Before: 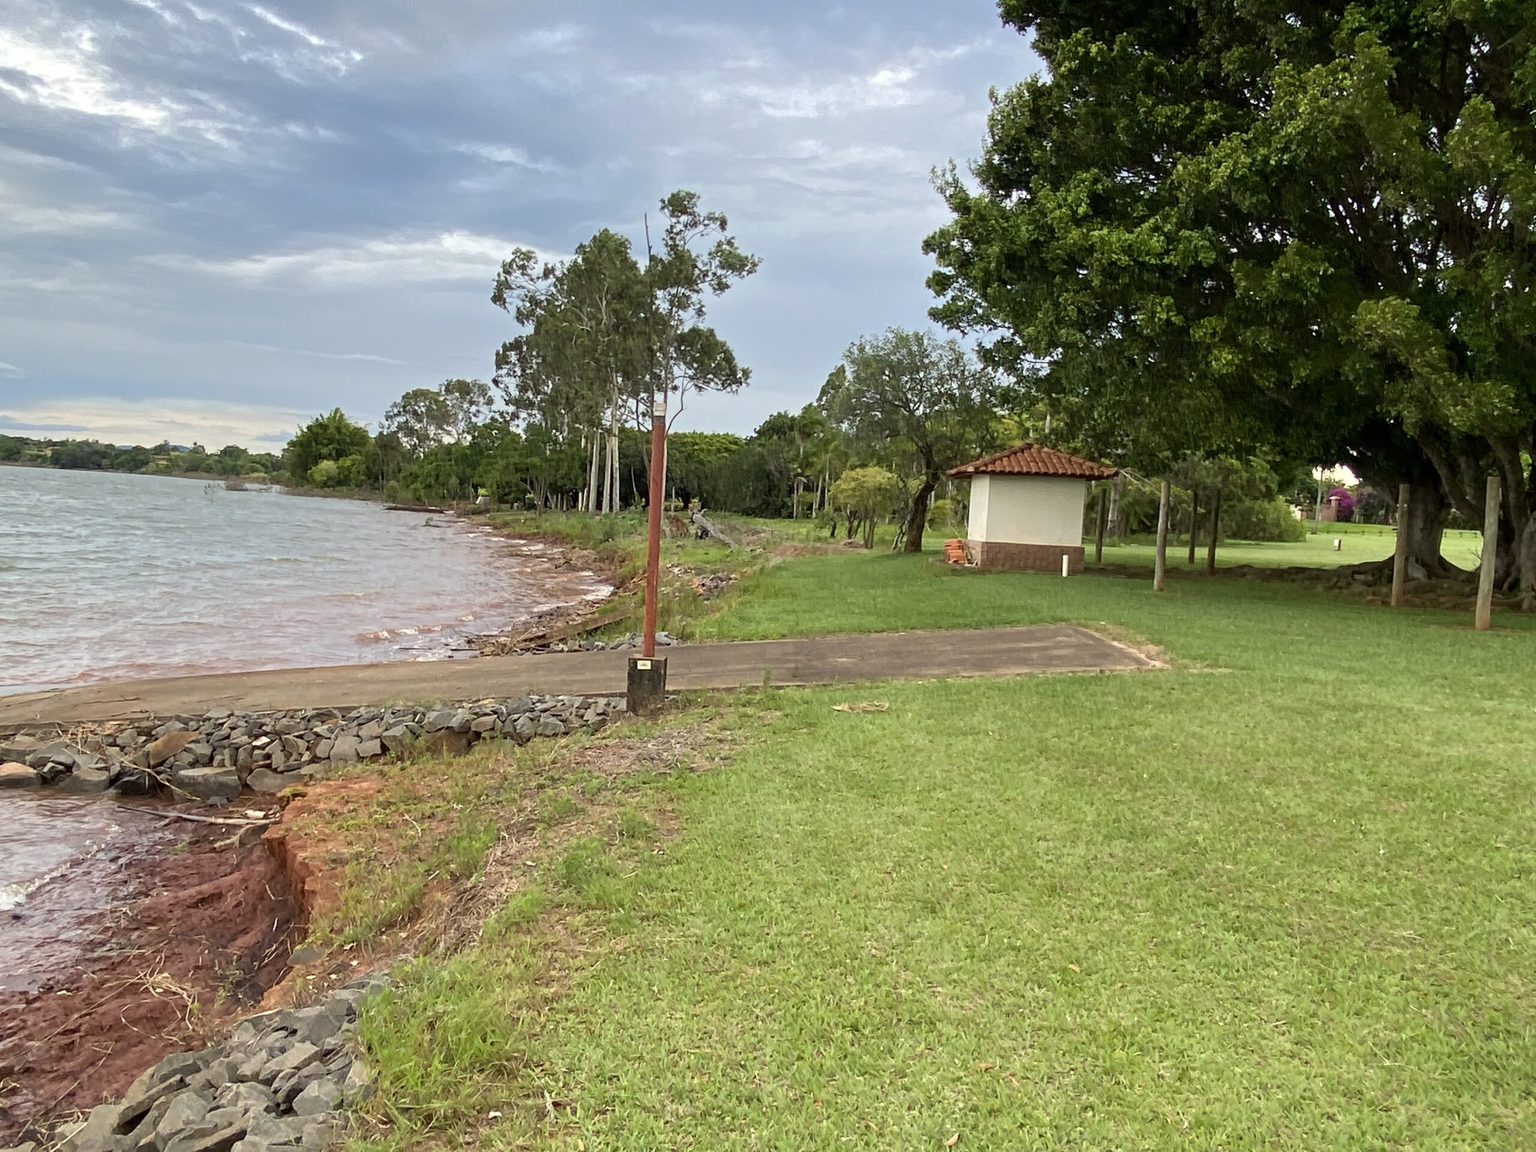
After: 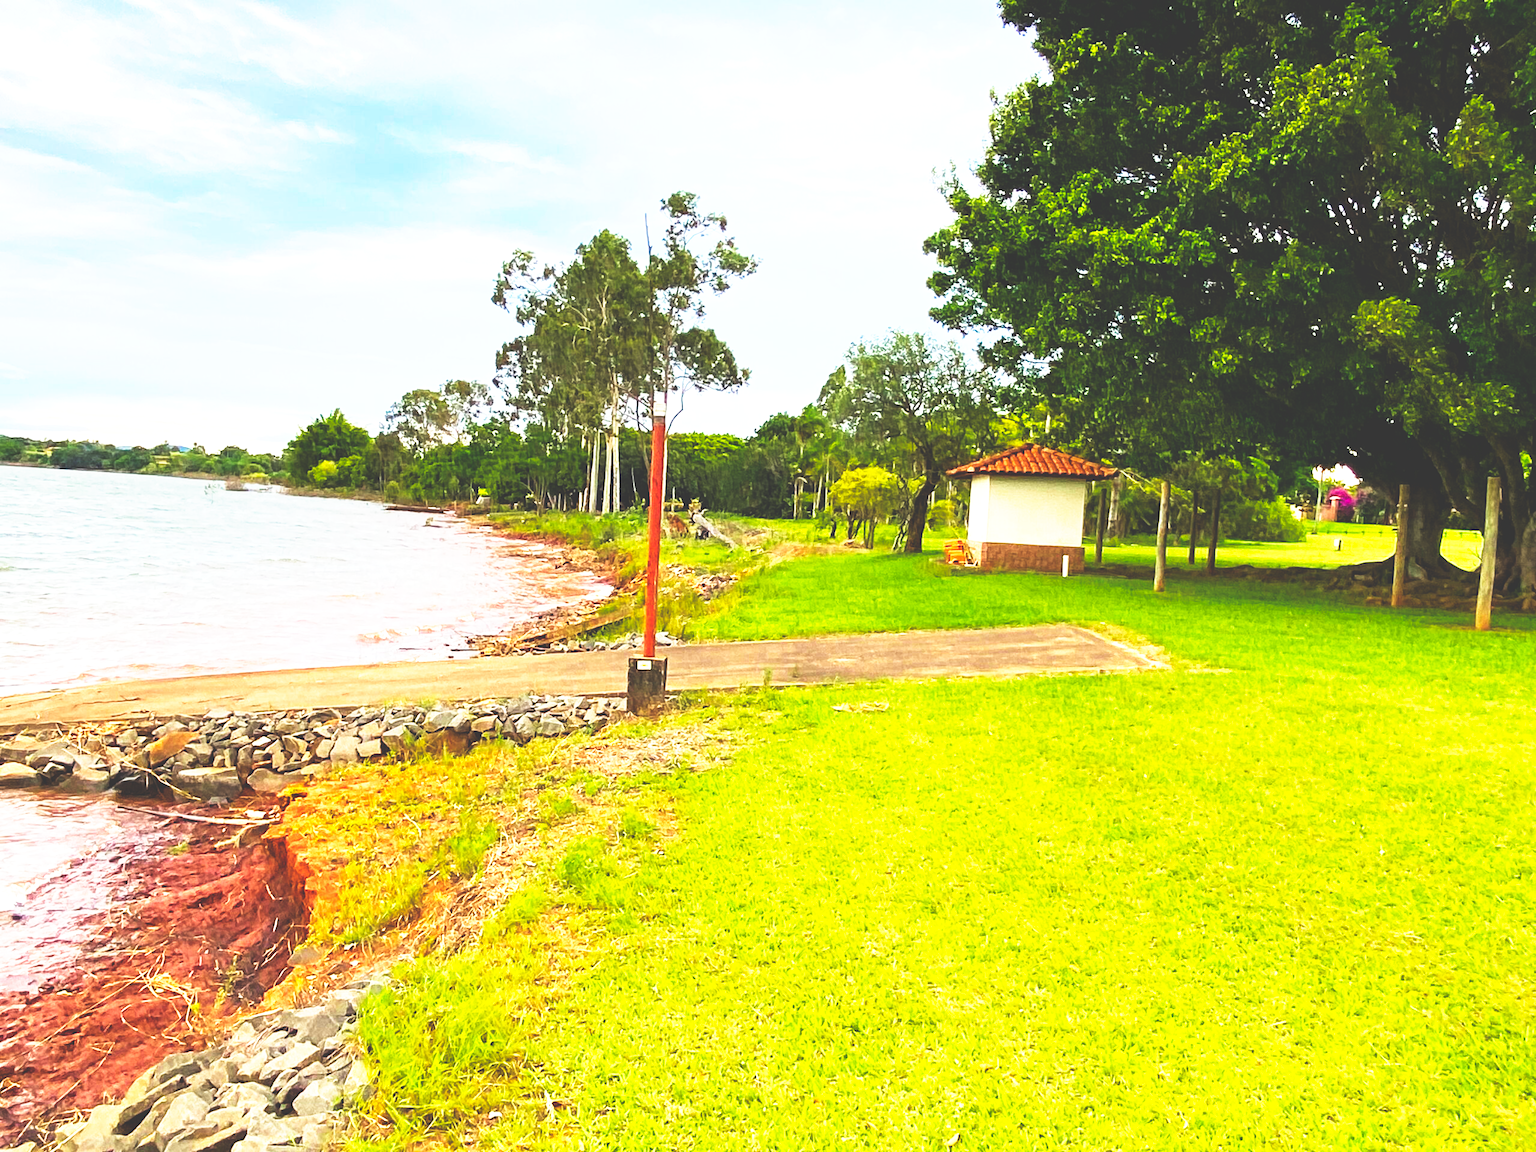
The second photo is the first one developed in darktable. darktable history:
base curve: curves: ch0 [(0, 0.036) (0.007, 0.037) (0.604, 0.887) (1, 1)], preserve colors none
exposure: exposure 0.921 EV, compensate highlight preservation false
color balance rgb: linear chroma grading › global chroma 15%, perceptual saturation grading › global saturation 30%
